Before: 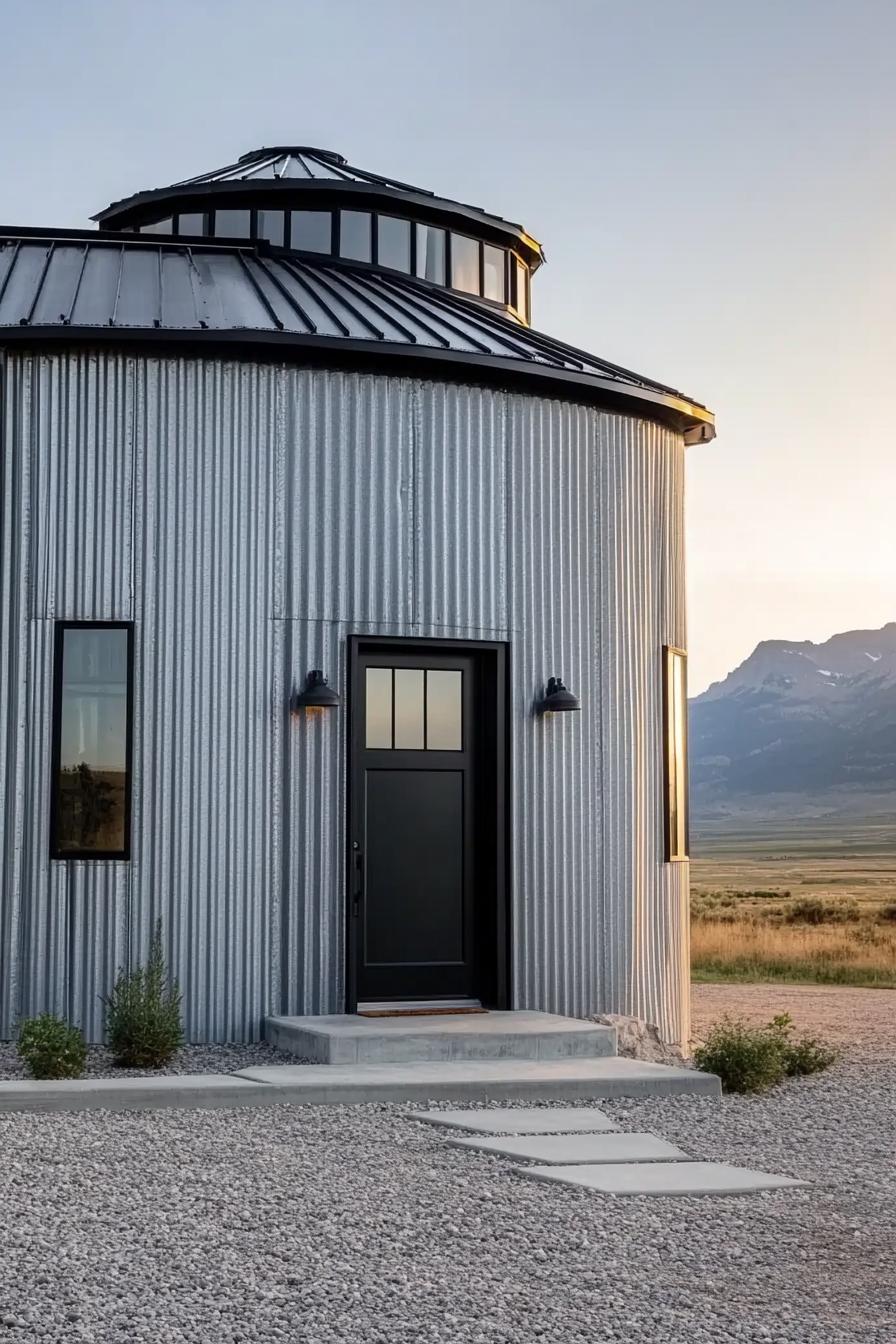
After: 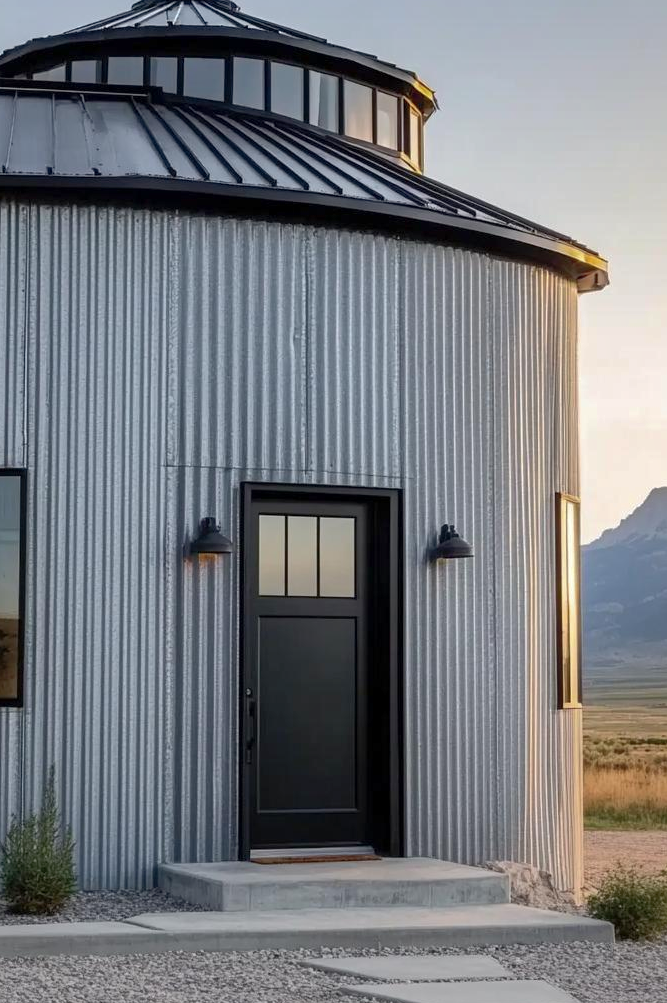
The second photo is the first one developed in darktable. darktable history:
shadows and highlights: on, module defaults
crop and rotate: left 12.014%, top 11.431%, right 13.462%, bottom 13.916%
